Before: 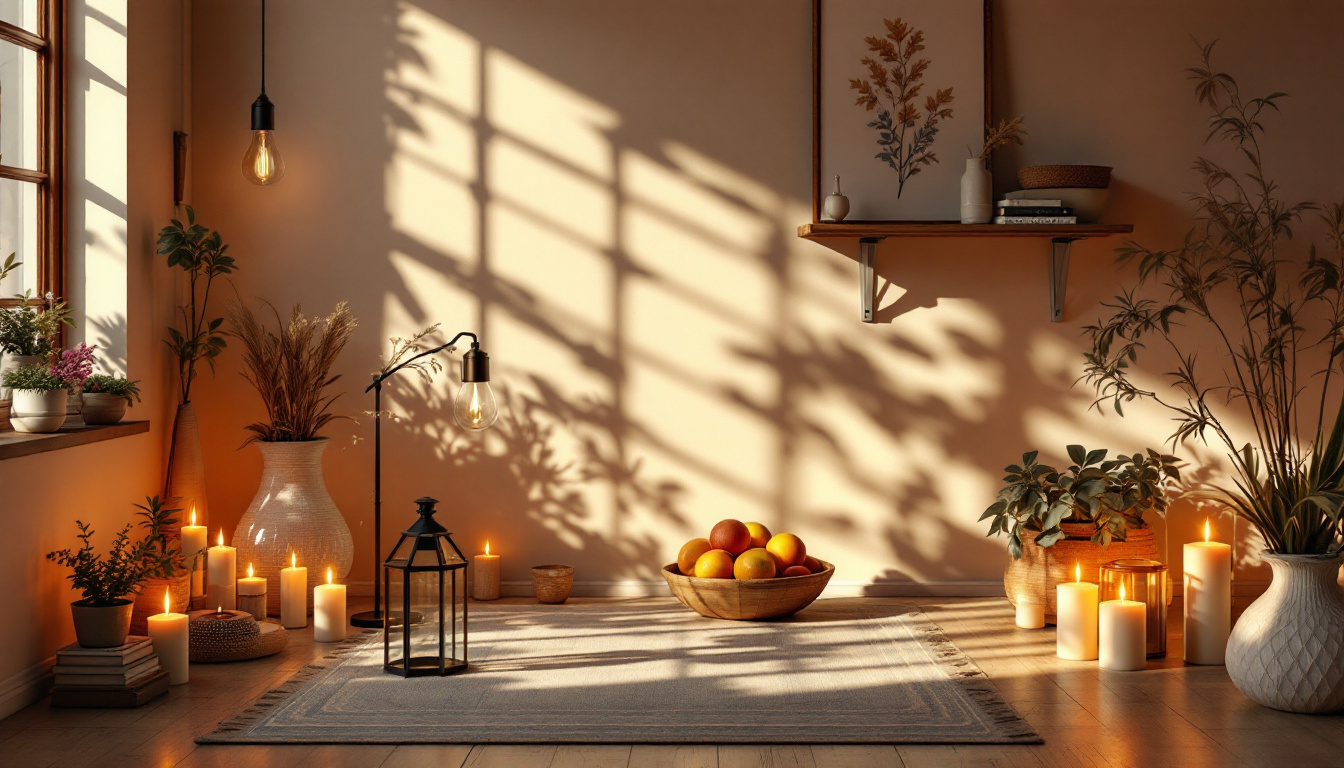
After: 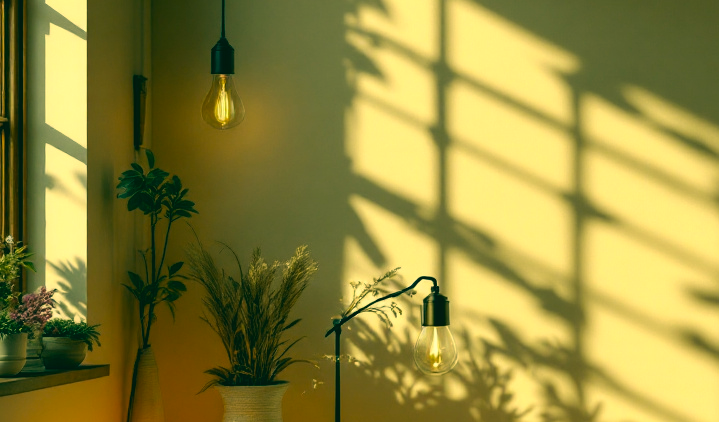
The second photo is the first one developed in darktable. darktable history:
crop and rotate: left 3.043%, top 7.367%, right 43.422%, bottom 37.645%
color correction: highlights a* 2.05, highlights b* 34.1, shadows a* -36.76, shadows b* -6.05
